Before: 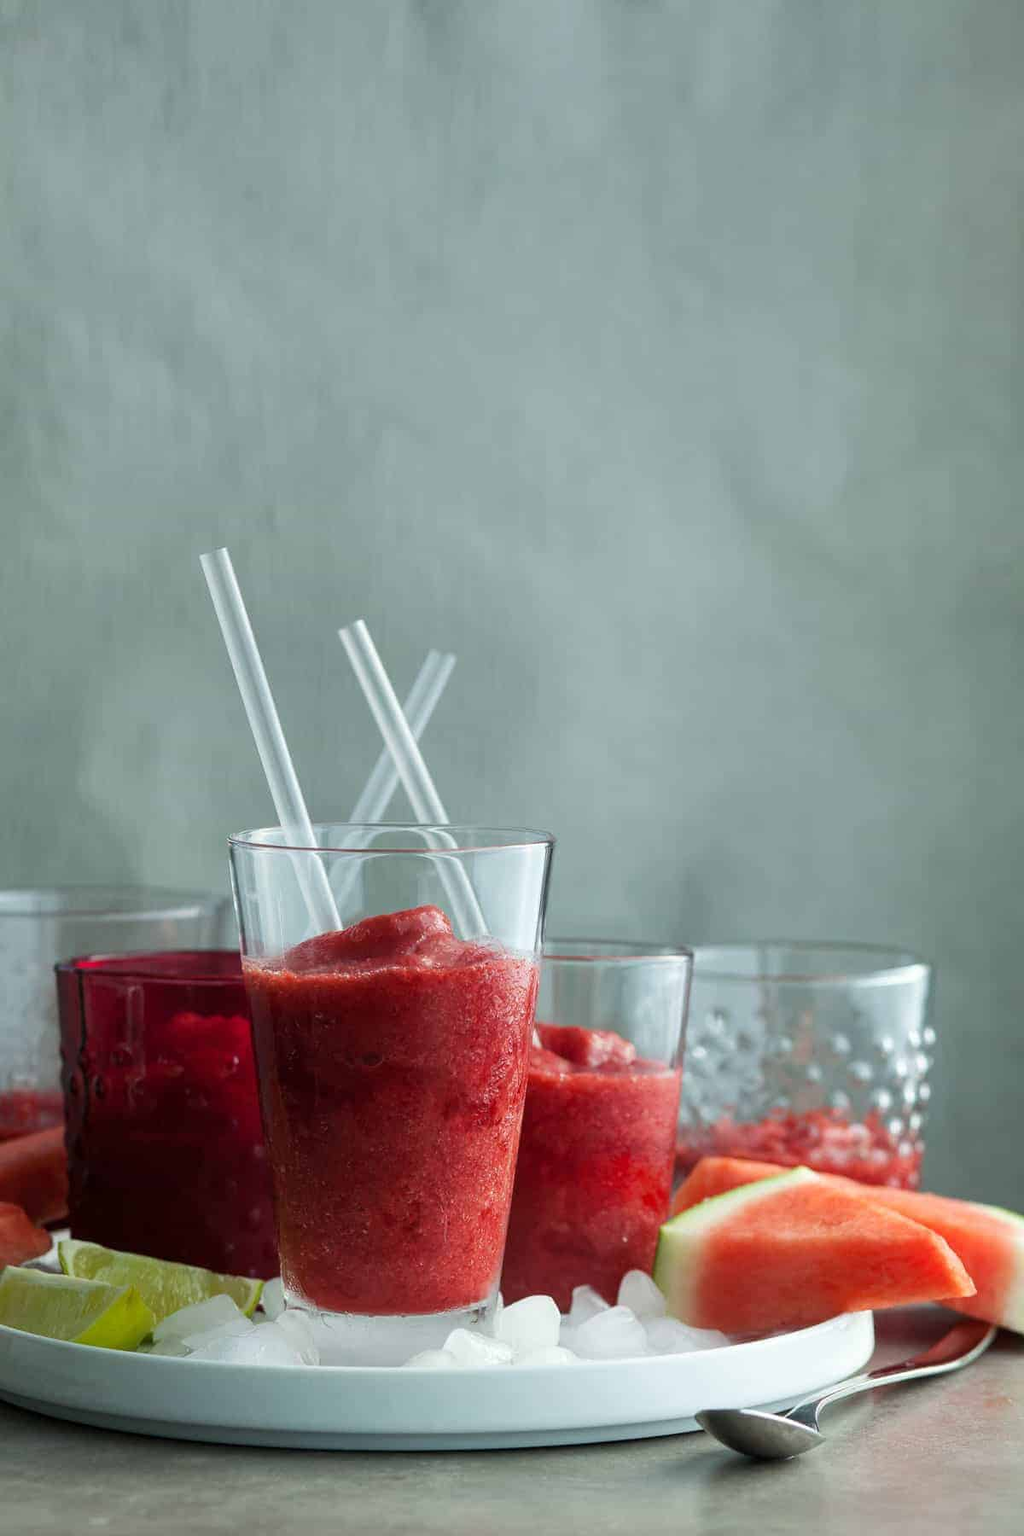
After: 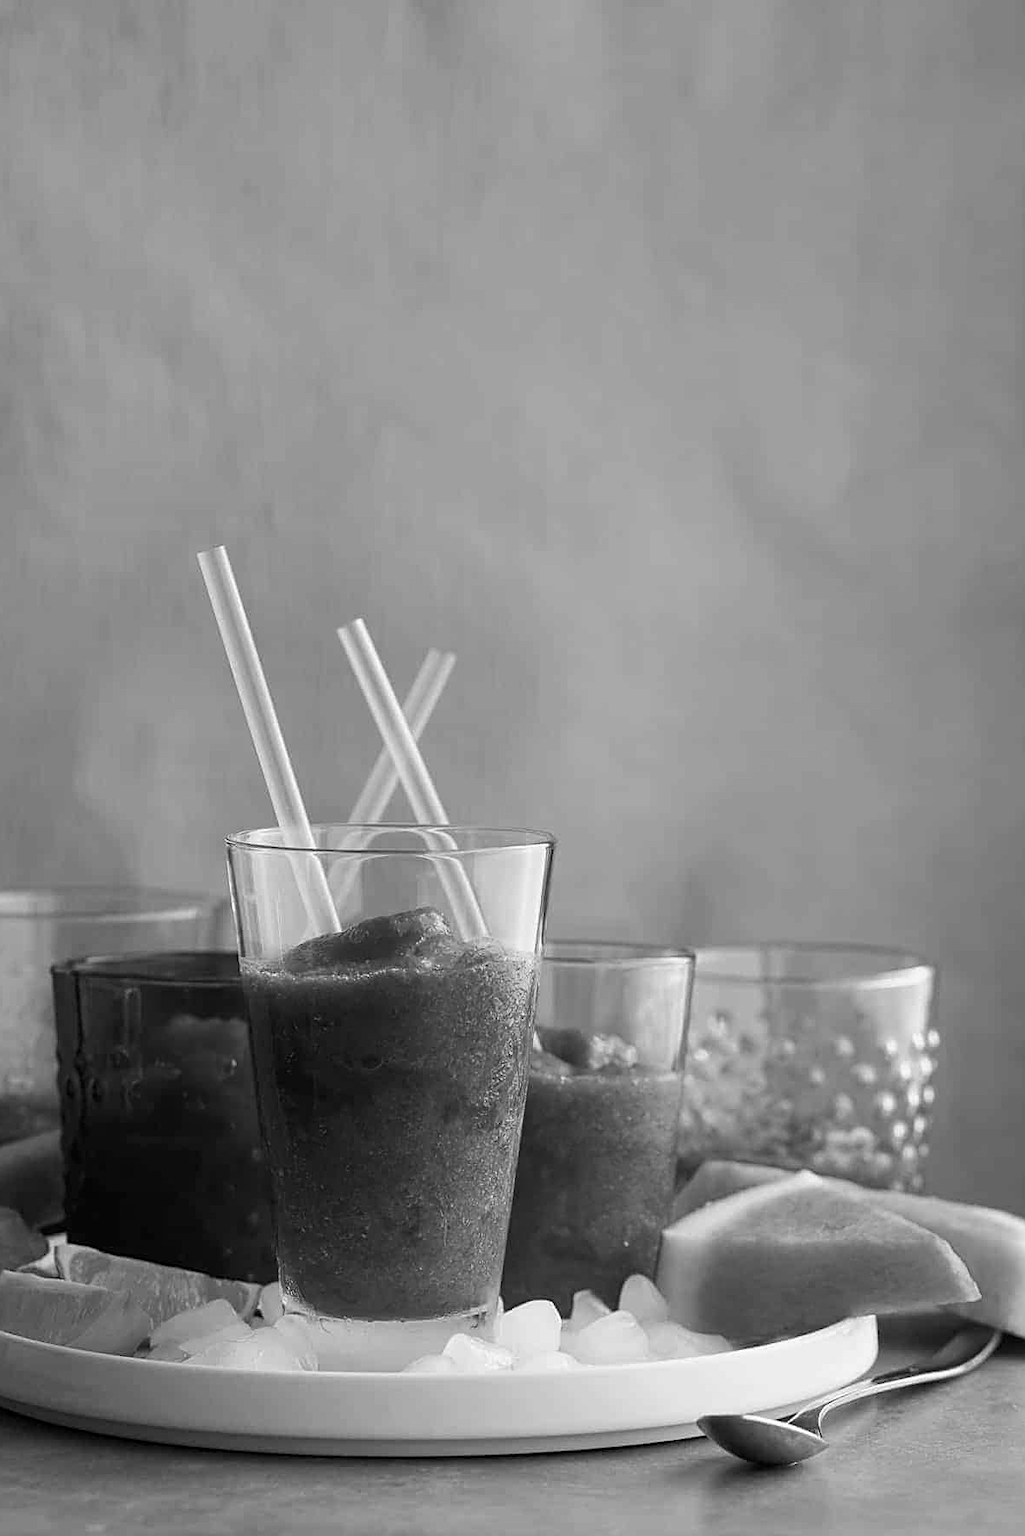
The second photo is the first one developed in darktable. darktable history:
color calibration: output gray [0.21, 0.42, 0.37, 0], gray › normalize channels true, illuminant same as pipeline (D50), adaptation XYZ, x 0.346, y 0.359, gamut compression 0
exposure: compensate highlight preservation false
sharpen: on, module defaults
crop: left 0.434%, top 0.485%, right 0.244%, bottom 0.386%
